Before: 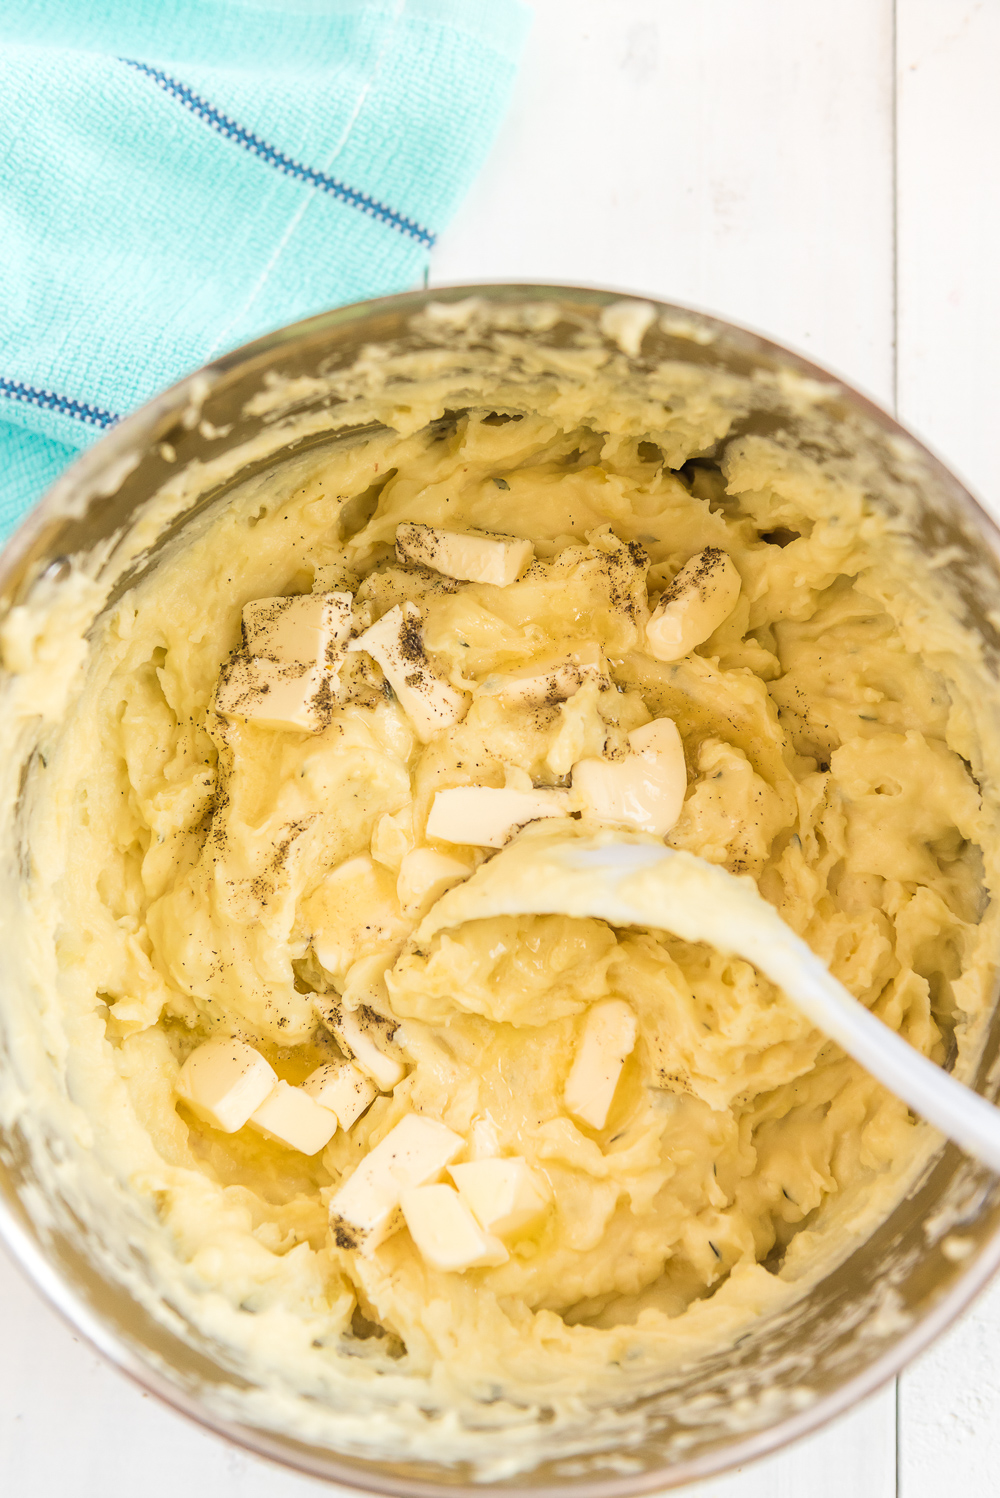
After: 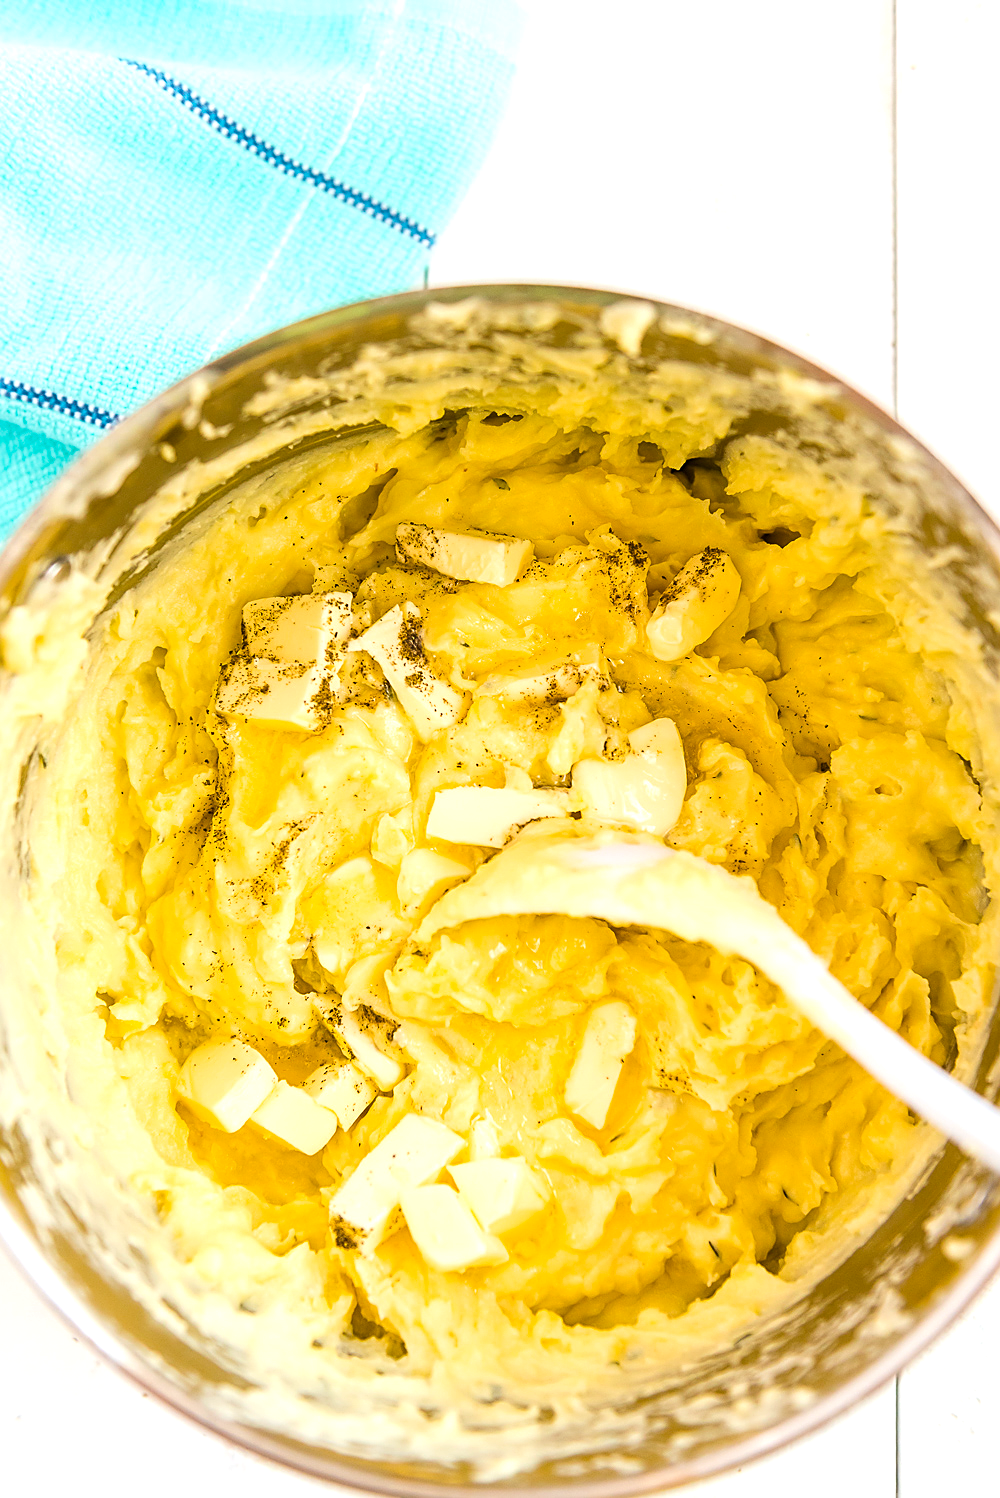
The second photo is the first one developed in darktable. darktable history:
sharpen: on, module defaults
color balance rgb: perceptual saturation grading › global saturation 30.027%, perceptual brilliance grading › highlights 8.59%, perceptual brilliance grading › mid-tones 4.018%, perceptual brilliance grading › shadows 1.155%, global vibrance 14.322%
